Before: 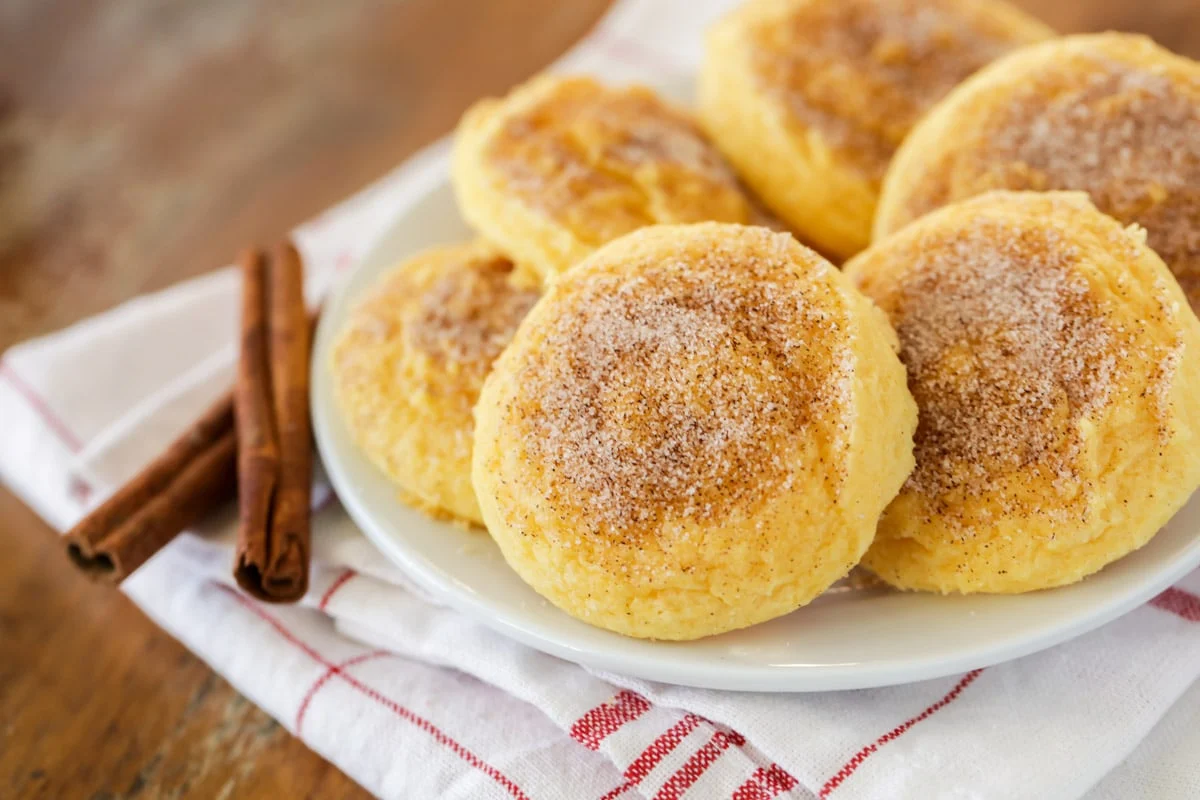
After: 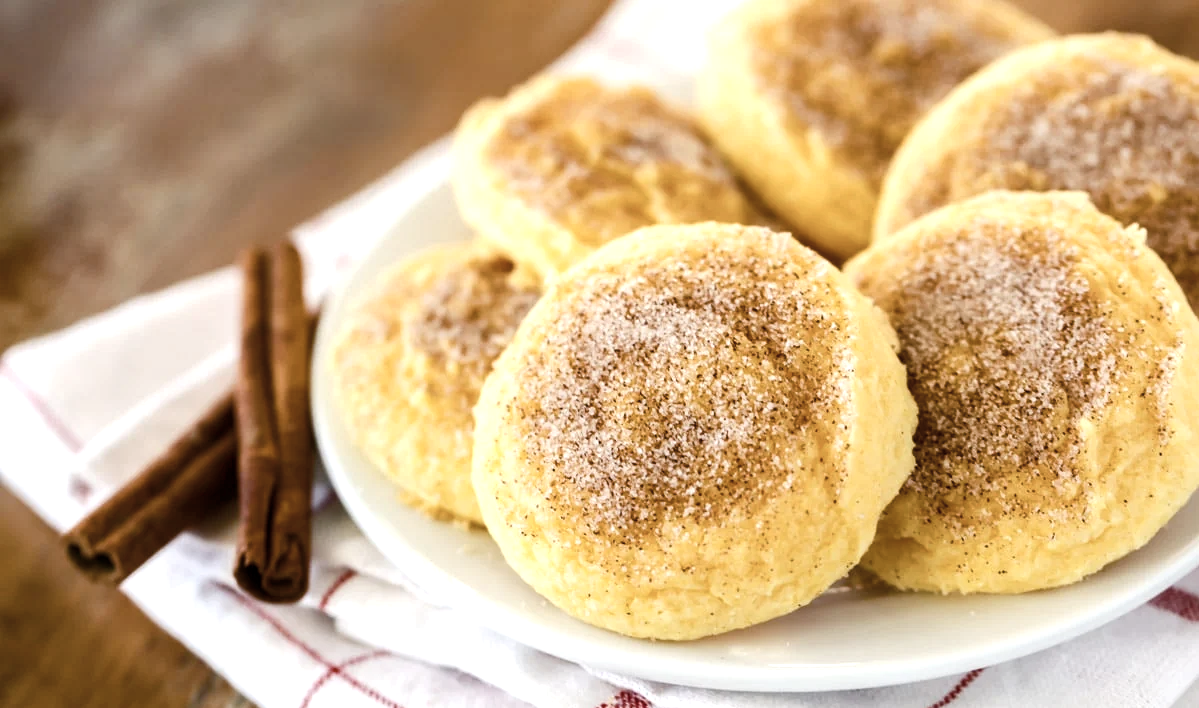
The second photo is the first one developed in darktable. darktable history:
color balance rgb: perceptual saturation grading › global saturation 20%, perceptual saturation grading › highlights -24.917%, perceptual saturation grading › shadows 49.617%, perceptual brilliance grading › global brilliance 15.638%, perceptual brilliance grading › shadows -34.22%, global vibrance 20%
contrast brightness saturation: contrast 0.097, saturation -0.352
crop and rotate: top 0%, bottom 11.448%
